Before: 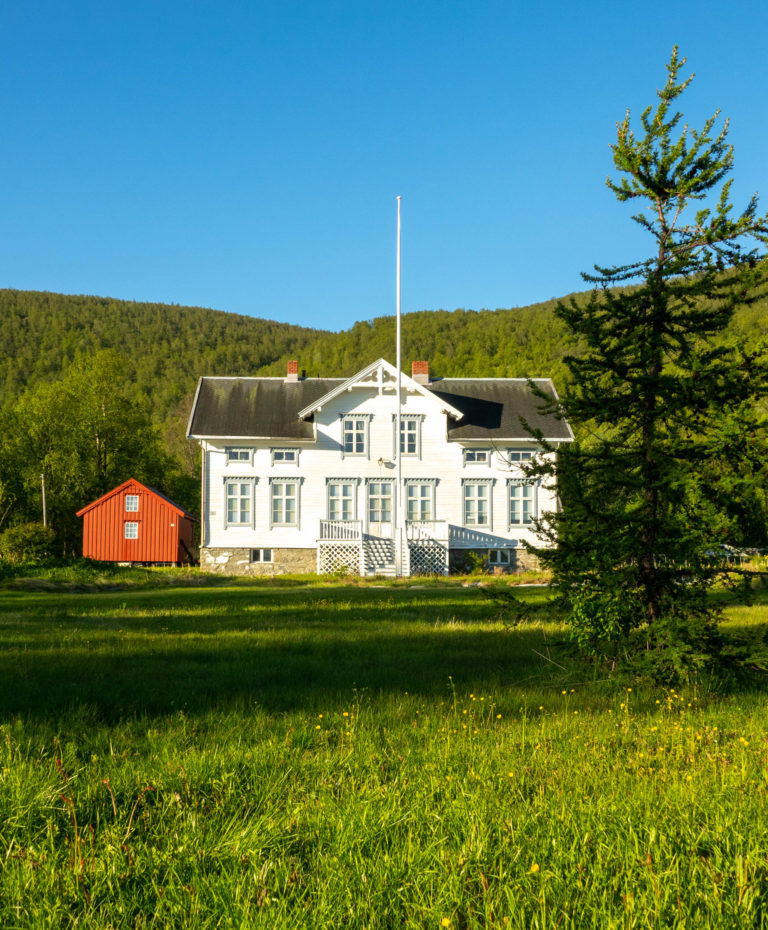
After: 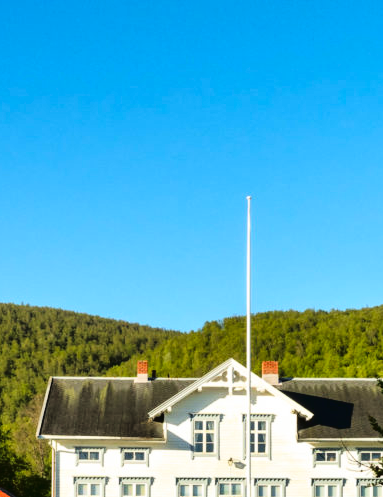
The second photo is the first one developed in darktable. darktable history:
crop: left 19.604%, right 30.504%, bottom 46.494%
tone curve: curves: ch0 [(0, 0) (0.003, 0.03) (0.011, 0.03) (0.025, 0.033) (0.044, 0.035) (0.069, 0.04) (0.1, 0.046) (0.136, 0.052) (0.177, 0.08) (0.224, 0.121) (0.277, 0.225) (0.335, 0.343) (0.399, 0.456) (0.468, 0.555) (0.543, 0.647) (0.623, 0.732) (0.709, 0.808) (0.801, 0.886) (0.898, 0.947) (1, 1)], color space Lab, linked channels, preserve colors none
shadows and highlights: low approximation 0.01, soften with gaussian
